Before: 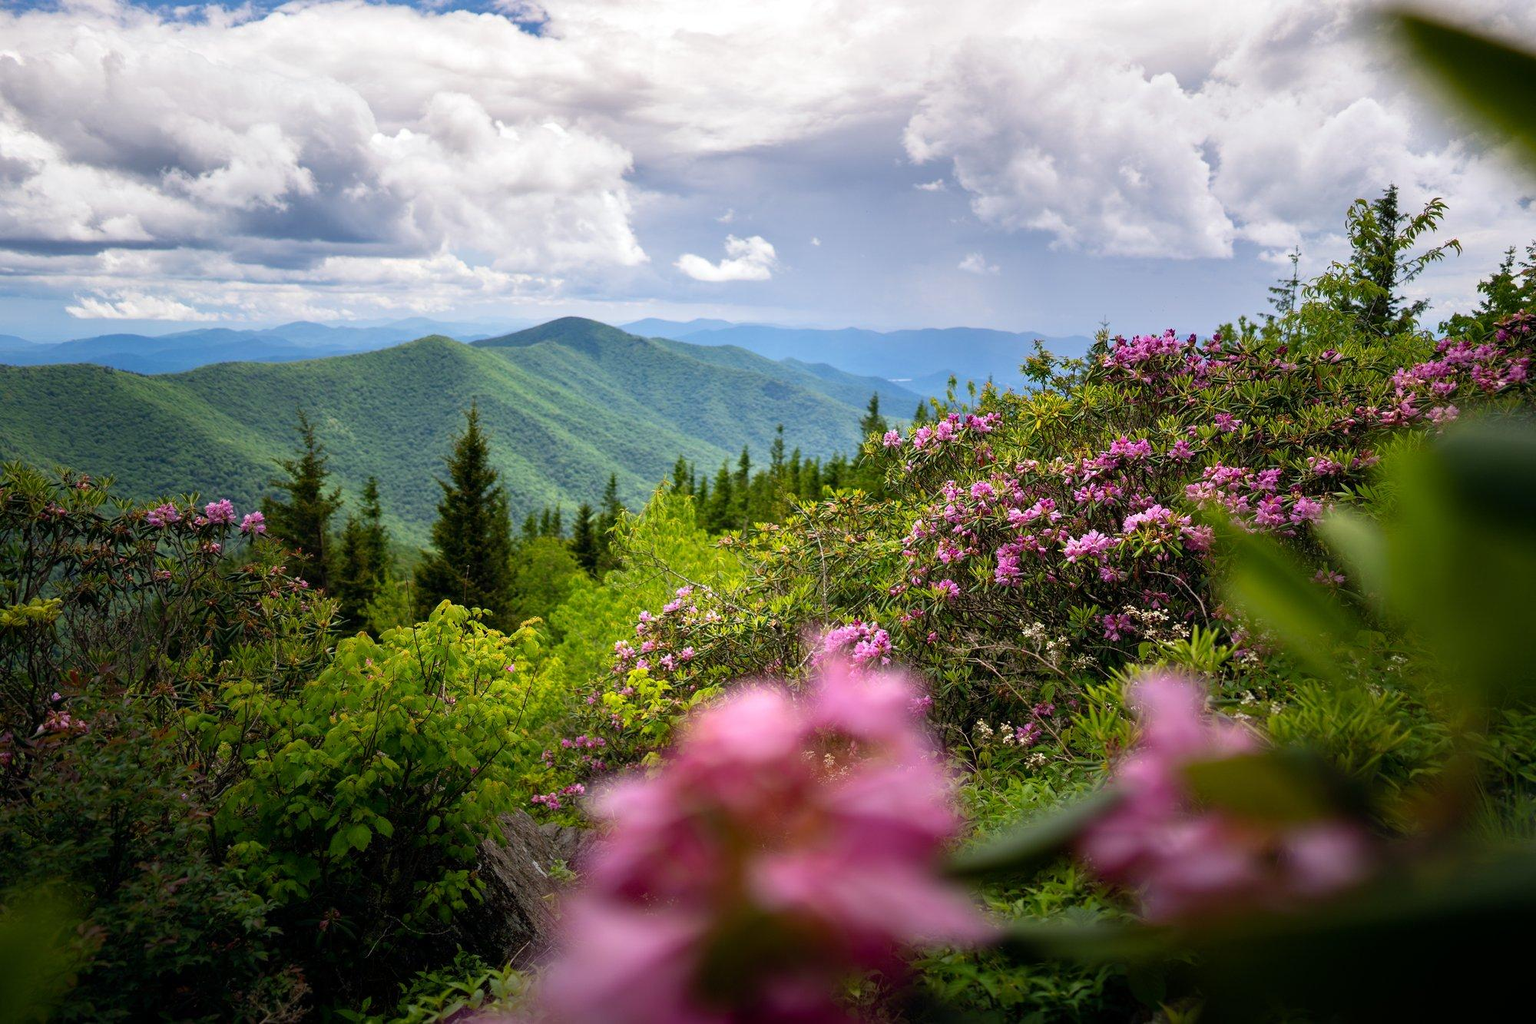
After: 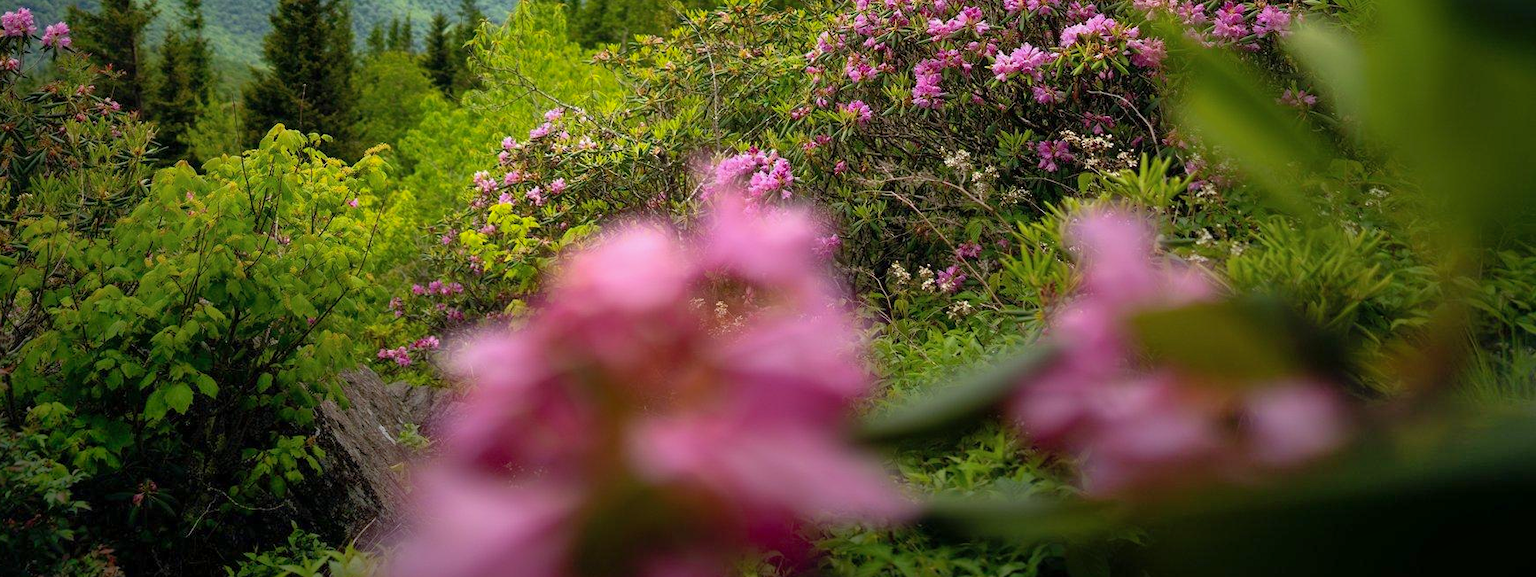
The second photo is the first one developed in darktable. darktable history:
shadows and highlights: on, module defaults
crop and rotate: left 13.306%, top 48.129%, bottom 2.928%
